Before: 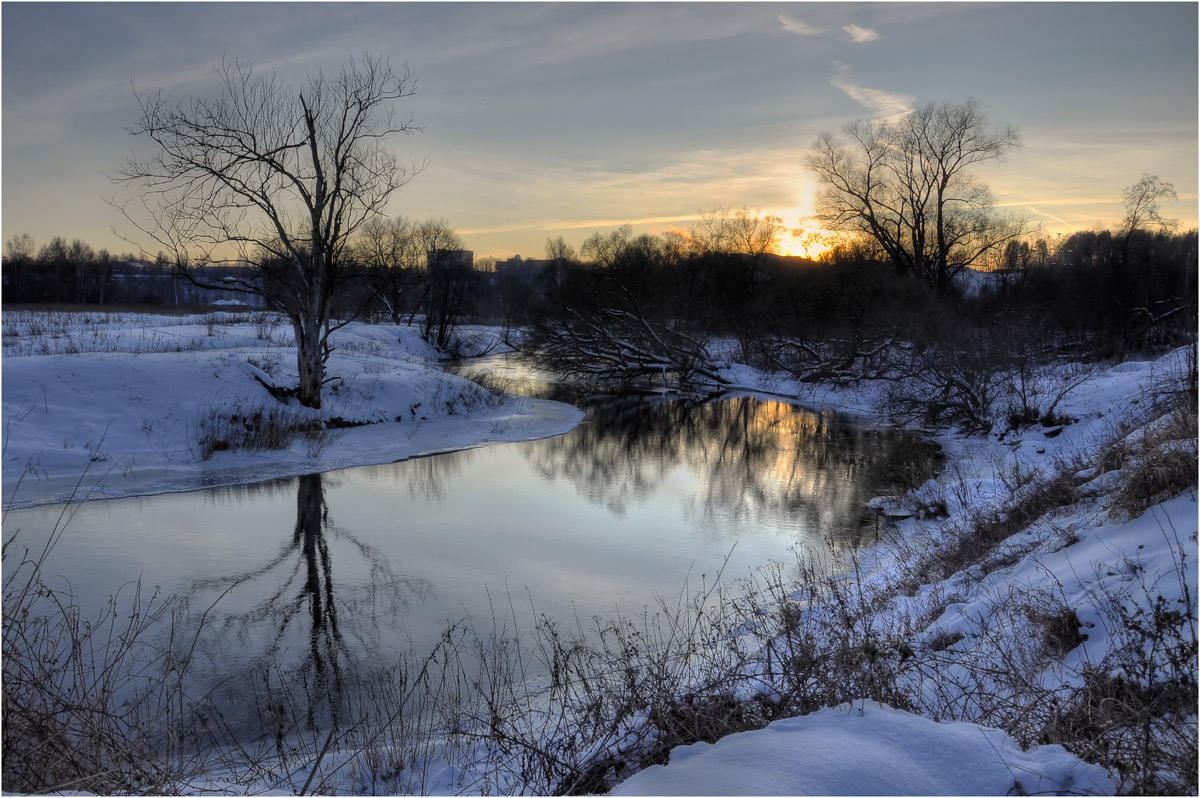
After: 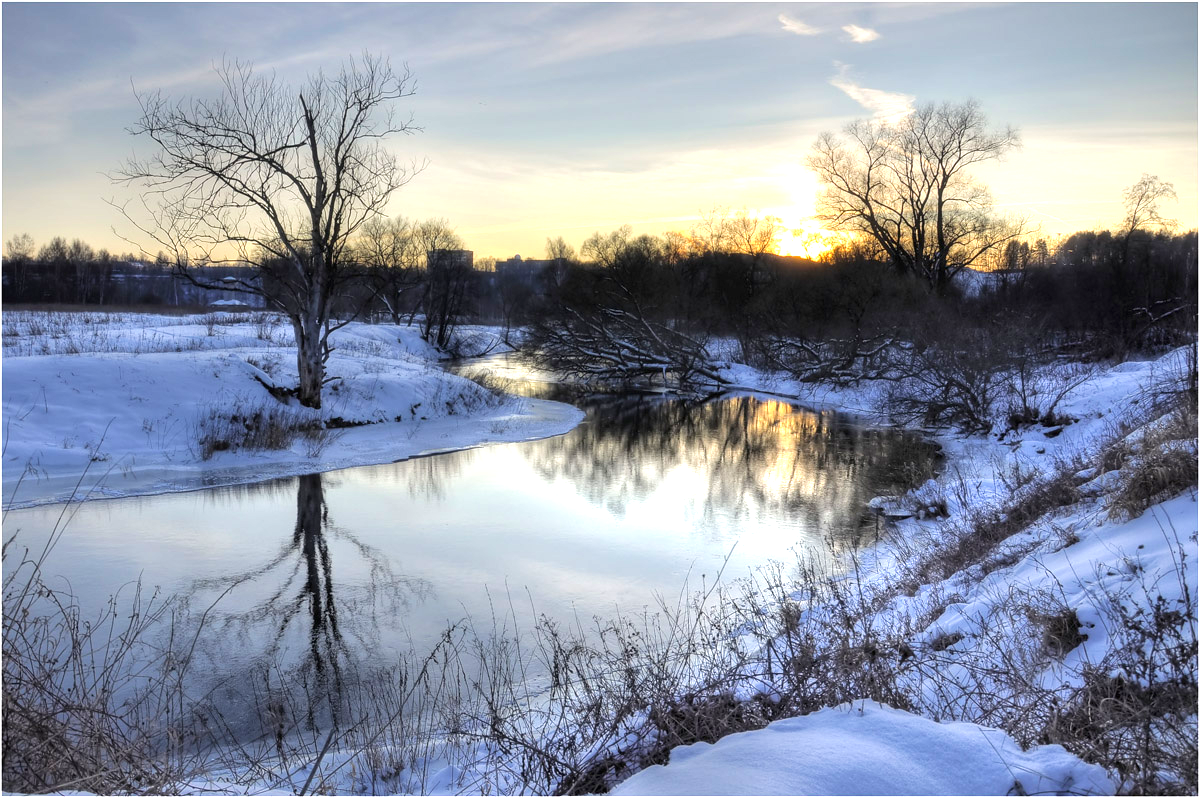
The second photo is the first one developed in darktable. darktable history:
exposure: black level correction 0, exposure 1.106 EV, compensate highlight preservation false
velvia: strength 14.92%
